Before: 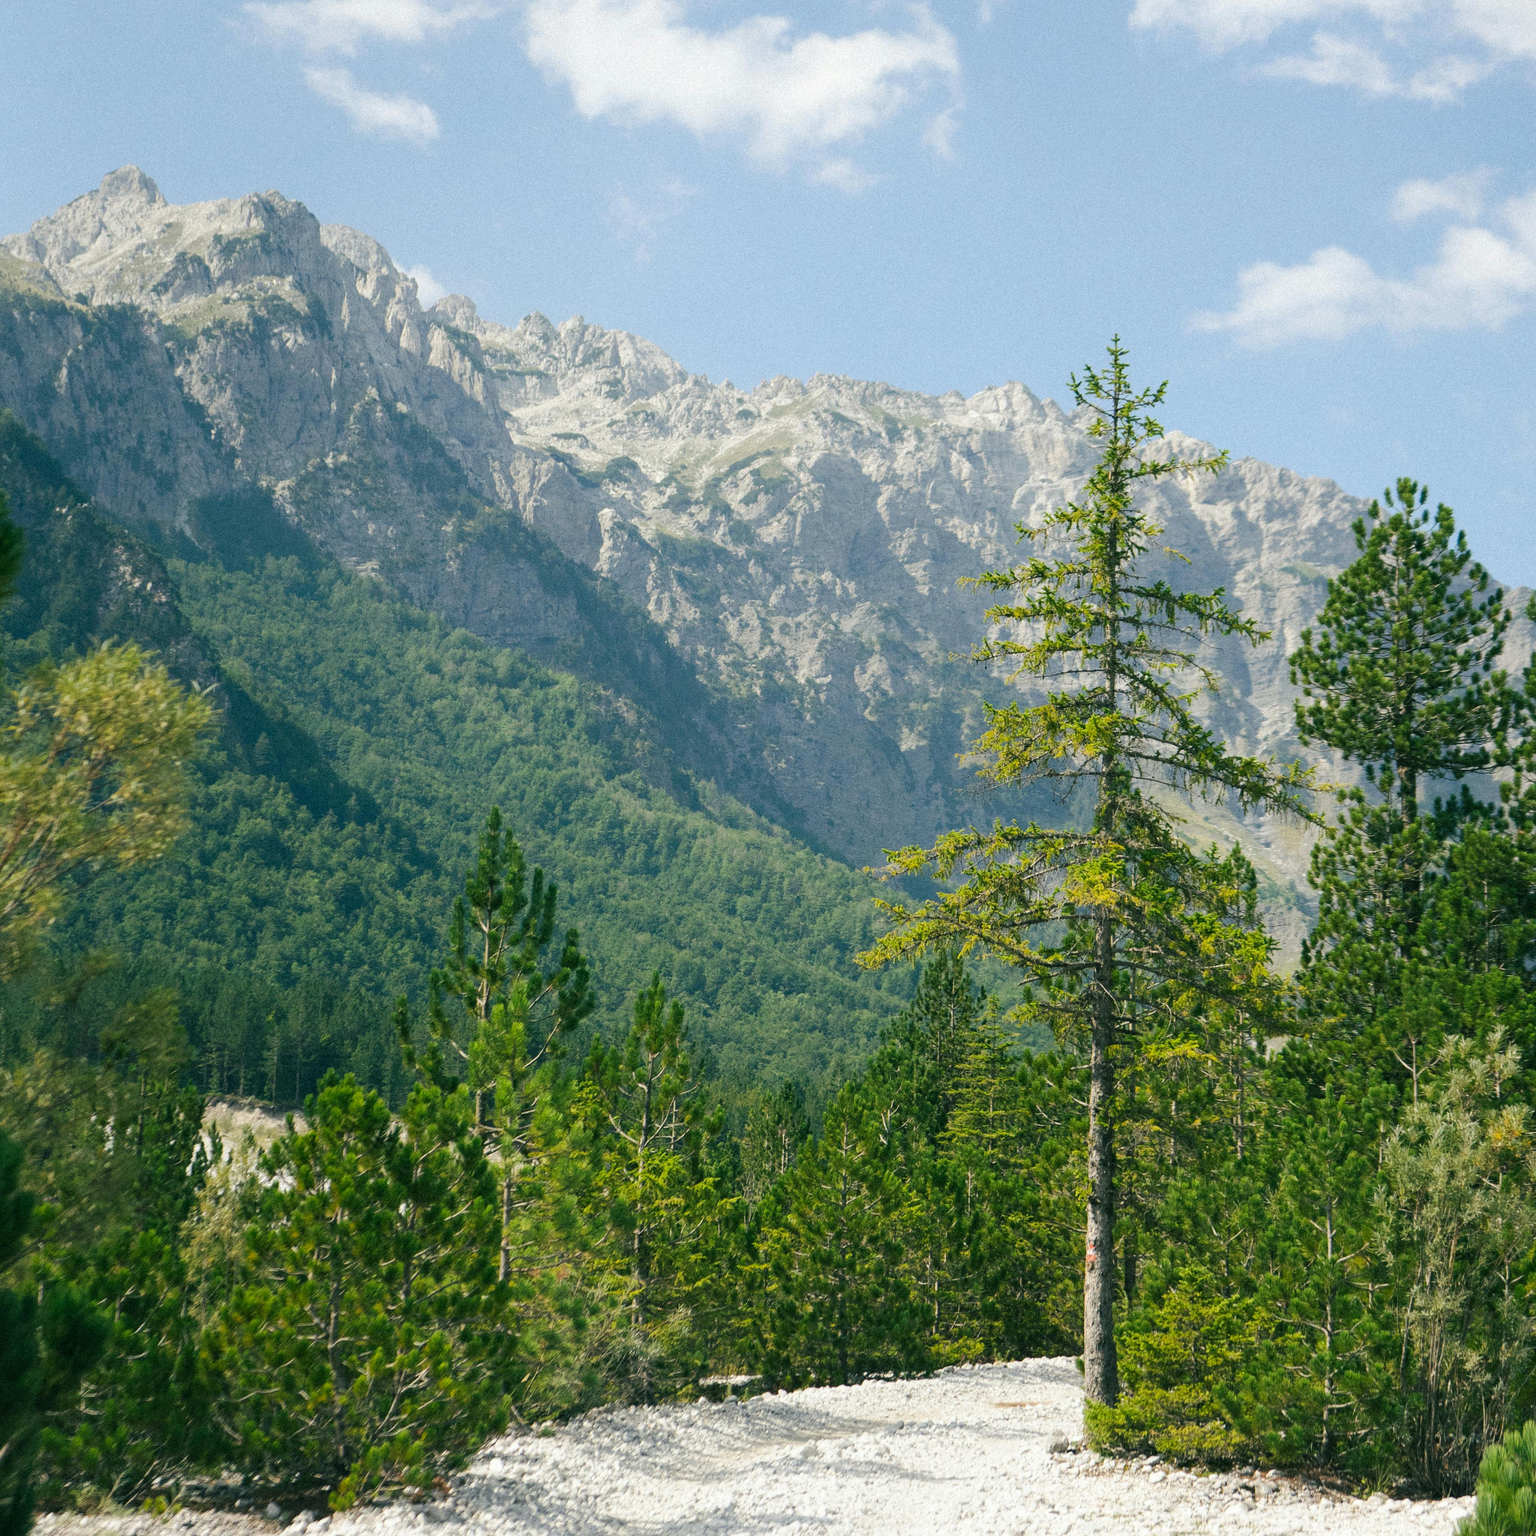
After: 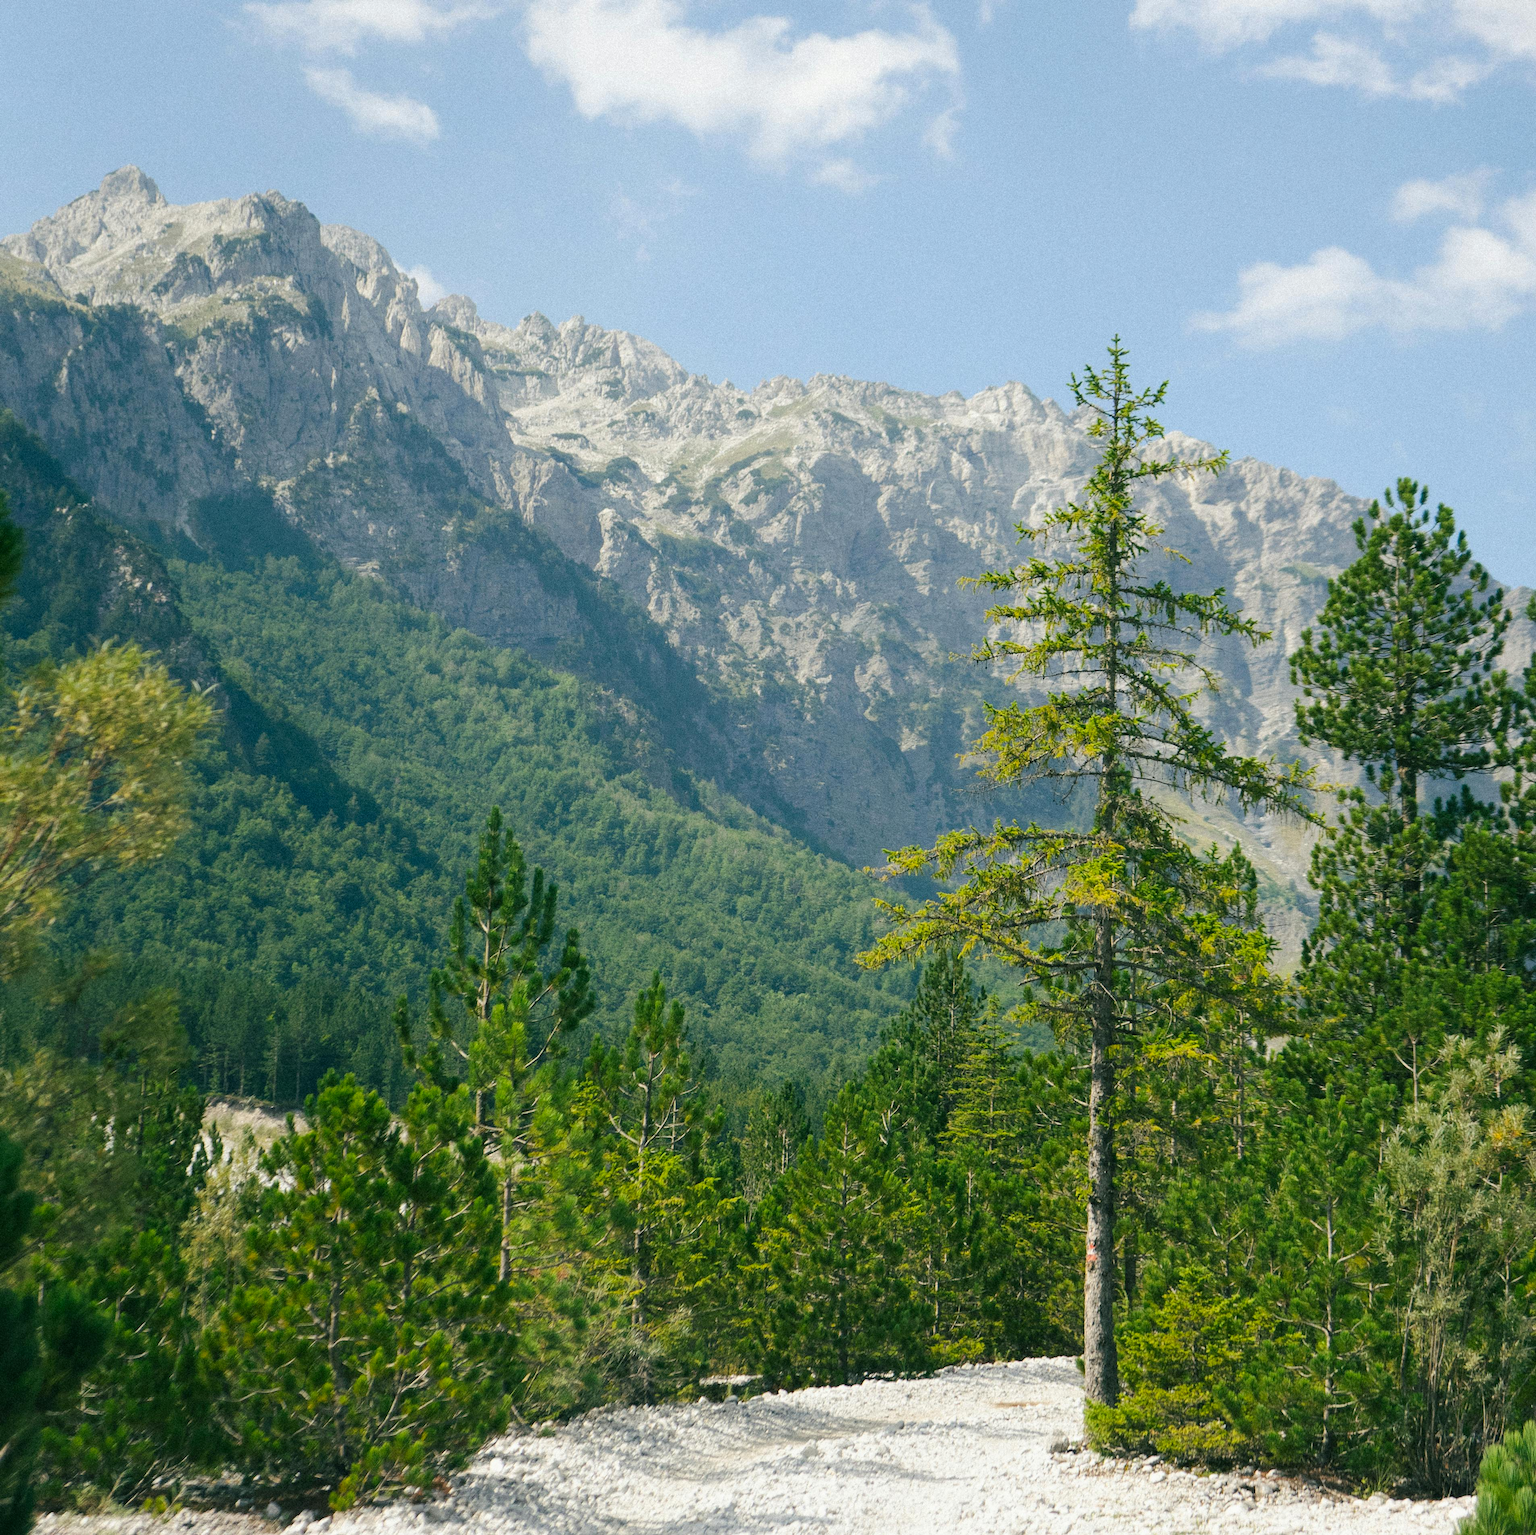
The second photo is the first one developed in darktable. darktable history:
contrast brightness saturation: contrast -0.015, brightness -0.009, saturation 0.044
